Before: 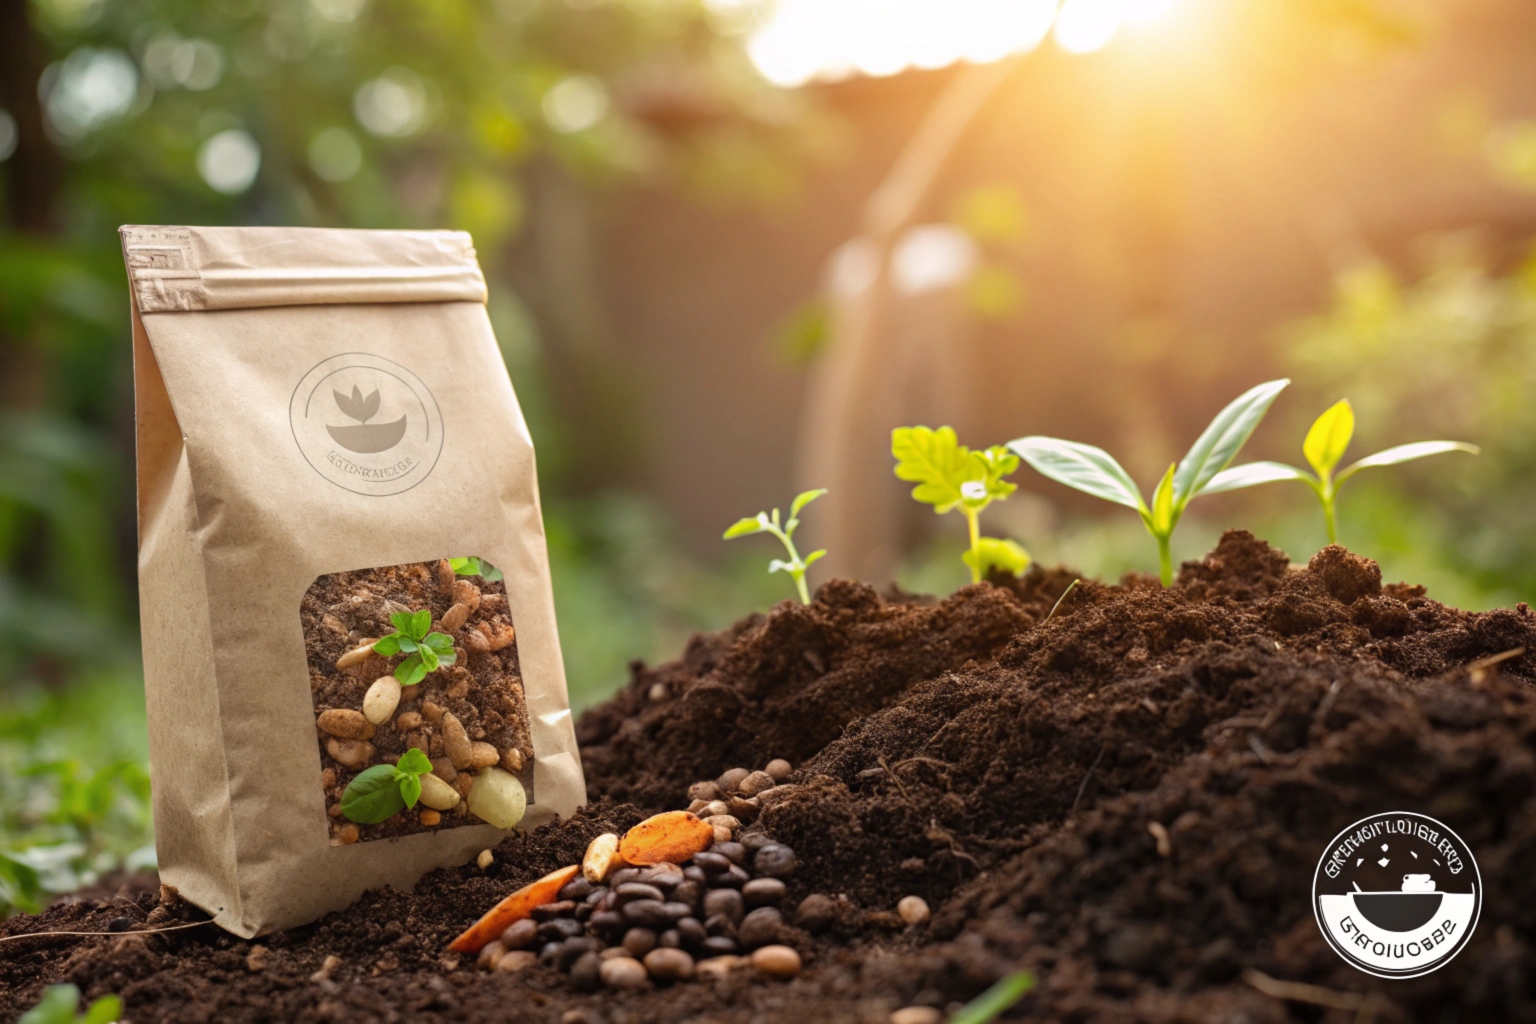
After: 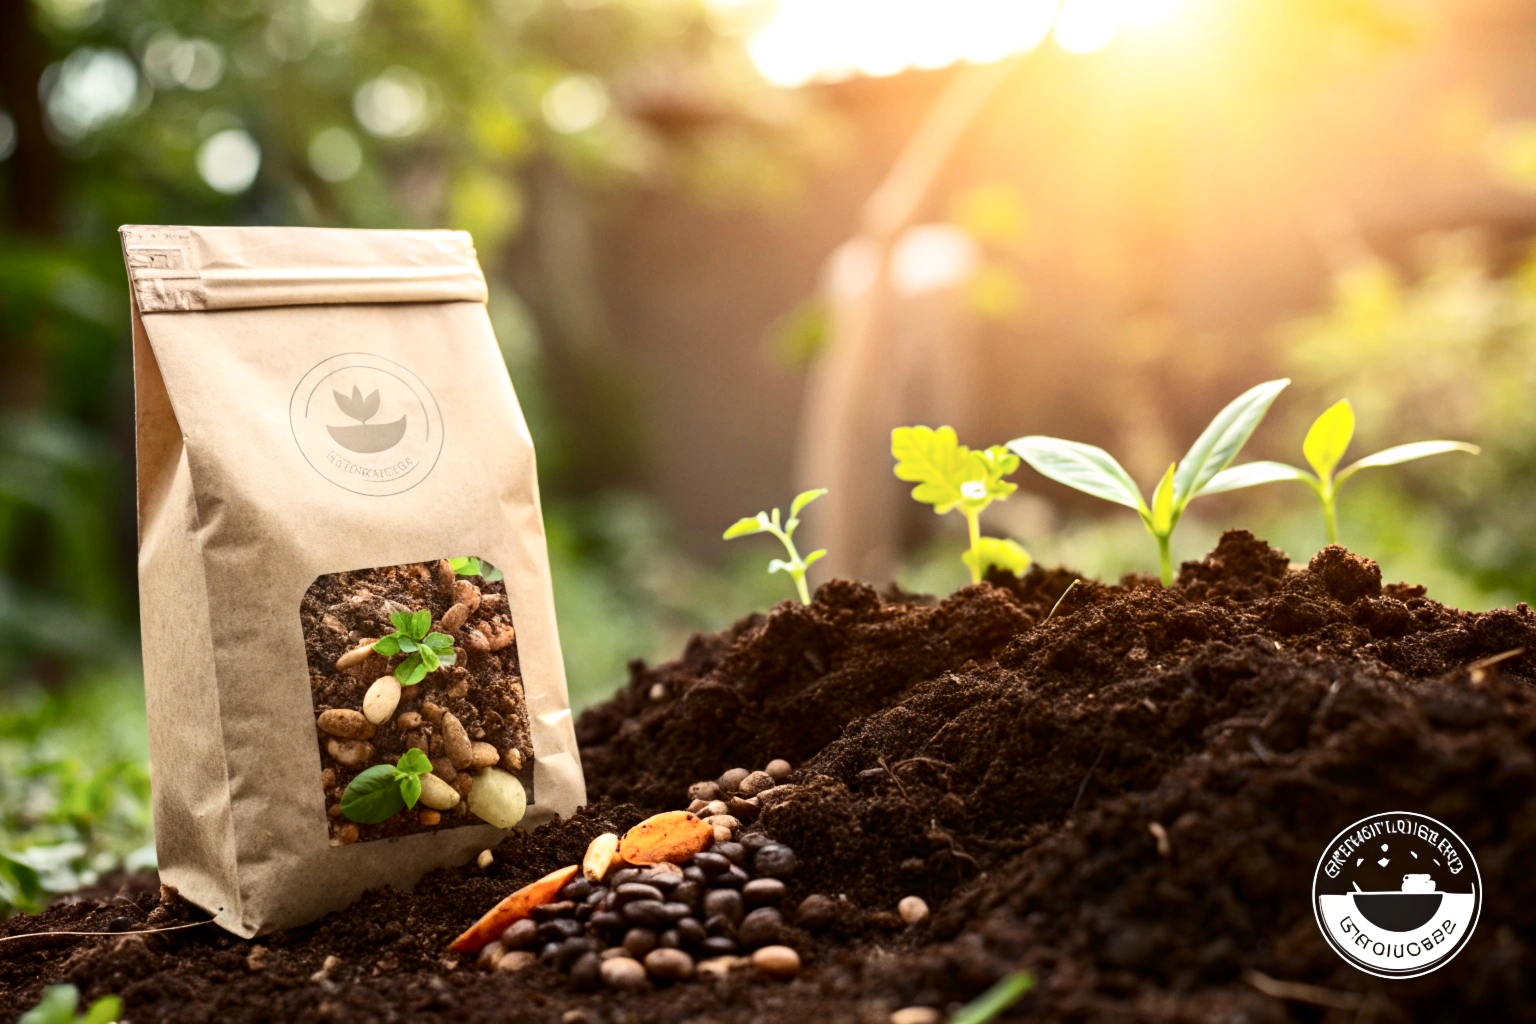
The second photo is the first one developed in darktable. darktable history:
exposure: black level correction 0.001, exposure 0.14 EV, compensate highlight preservation false
contrast brightness saturation: contrast 0.28
